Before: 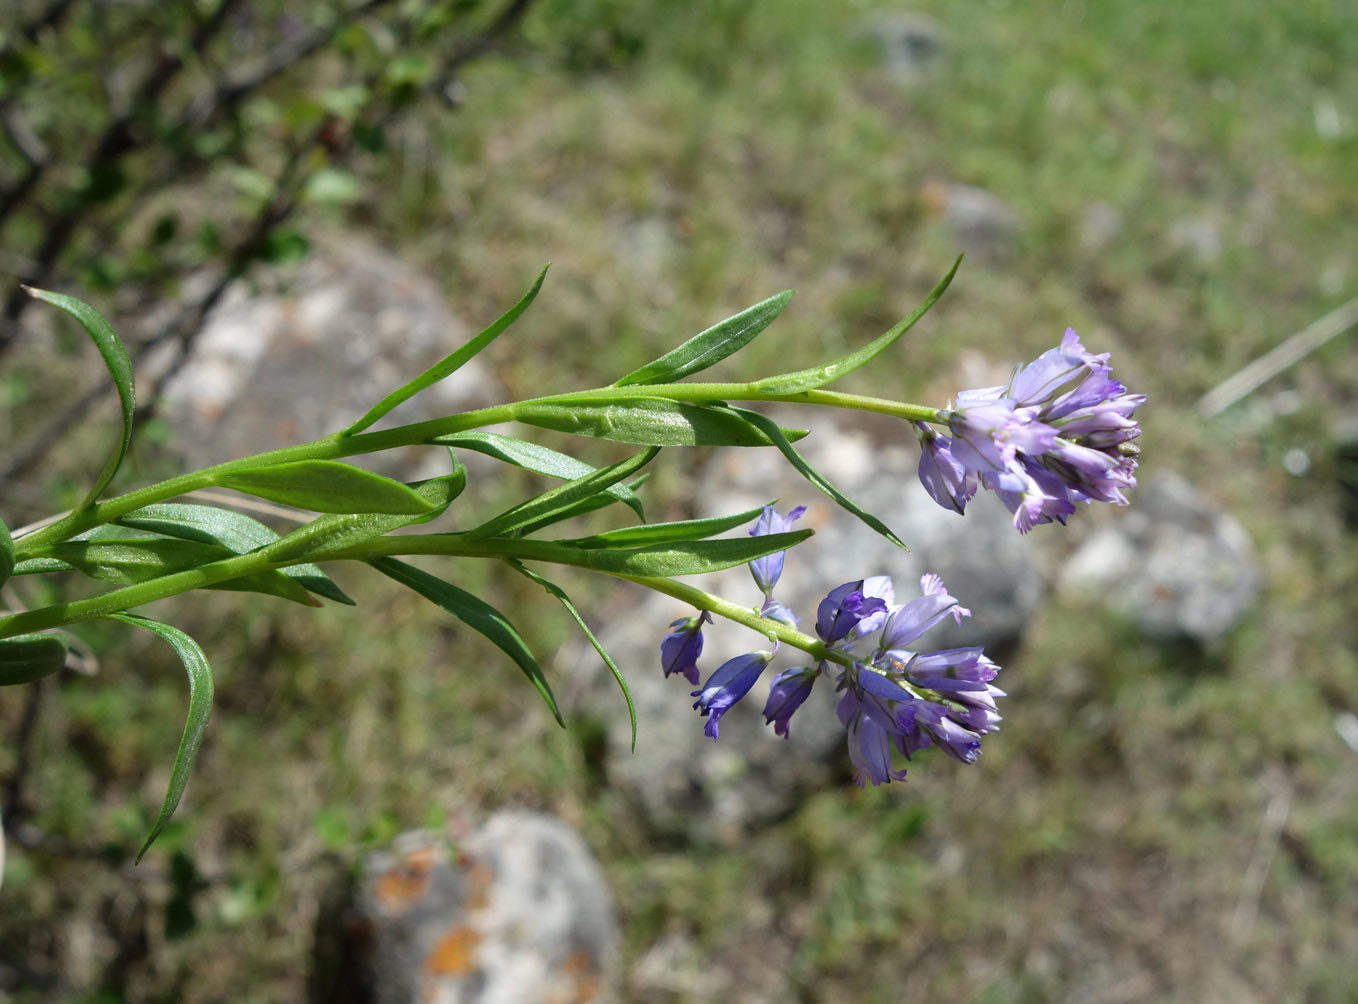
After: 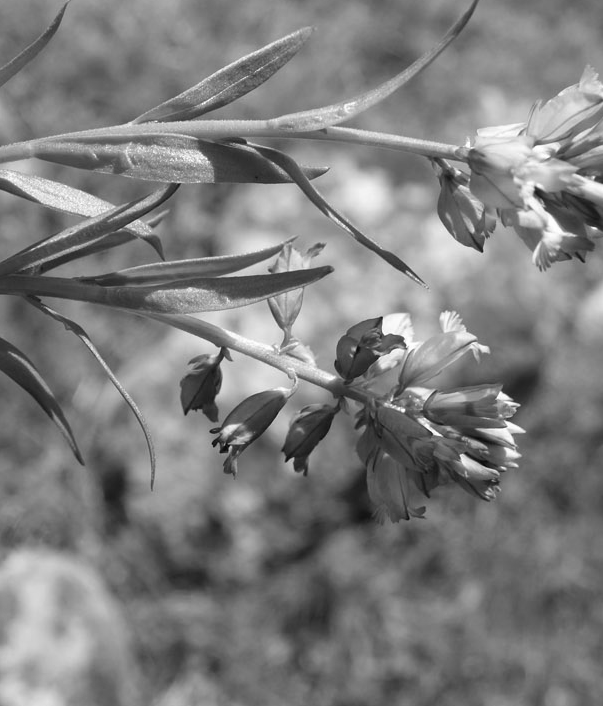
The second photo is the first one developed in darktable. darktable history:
shadows and highlights: low approximation 0.01, soften with gaussian
crop: left 35.432%, top 26.233%, right 20.145%, bottom 3.432%
monochrome: on, module defaults
rotate and perspective: automatic cropping off
